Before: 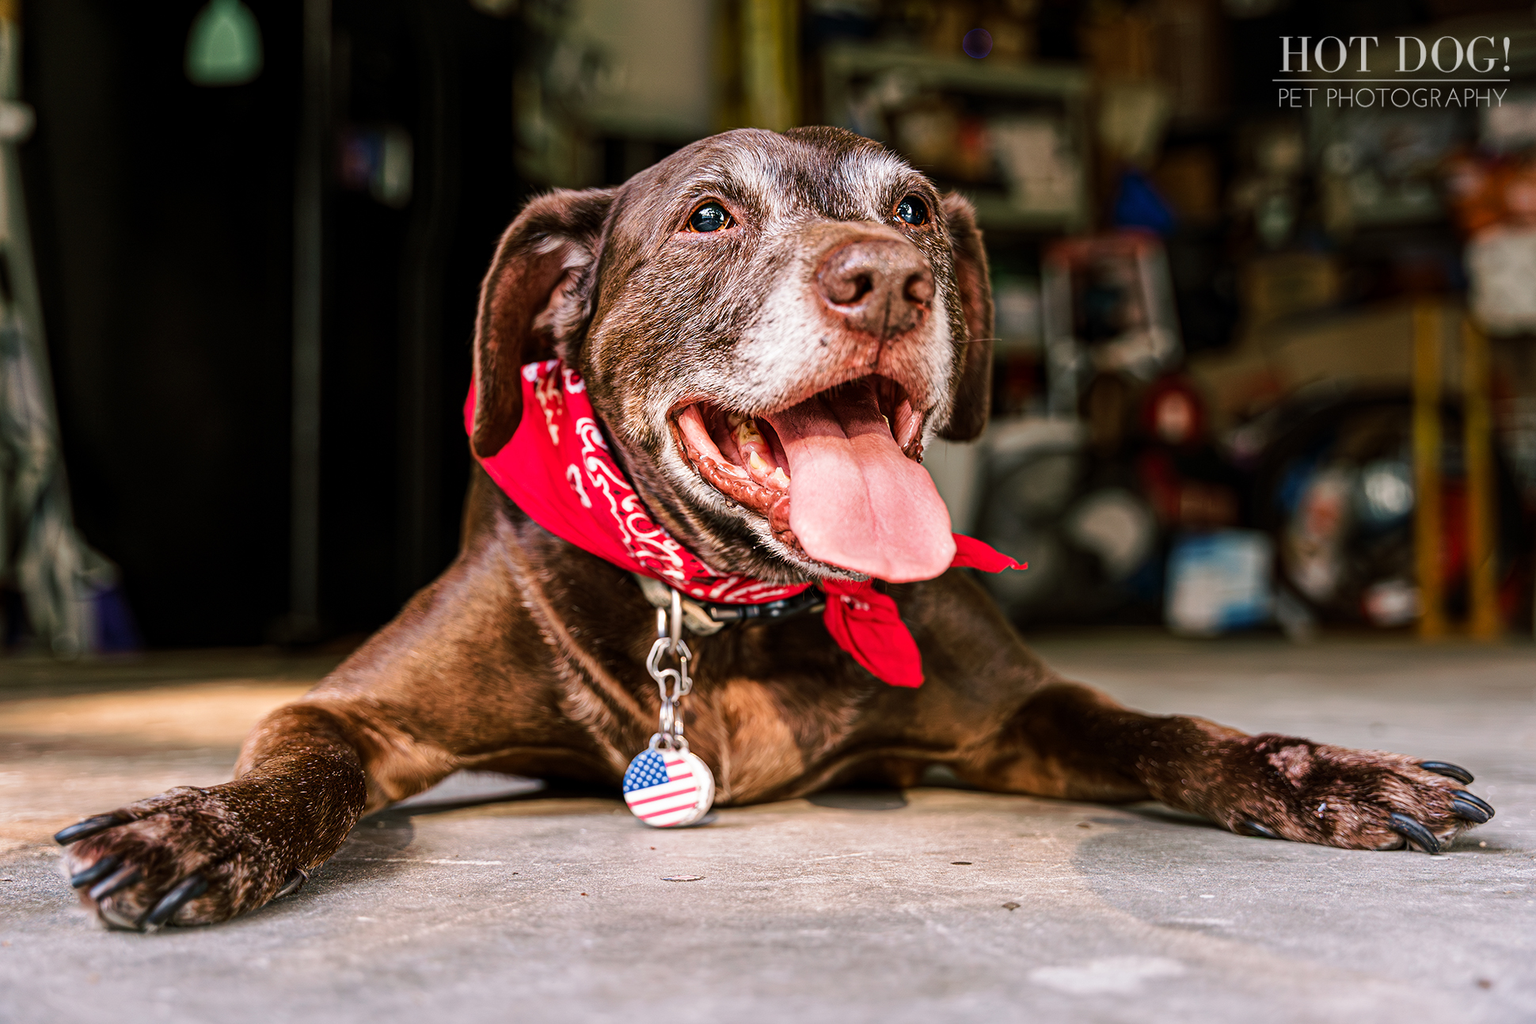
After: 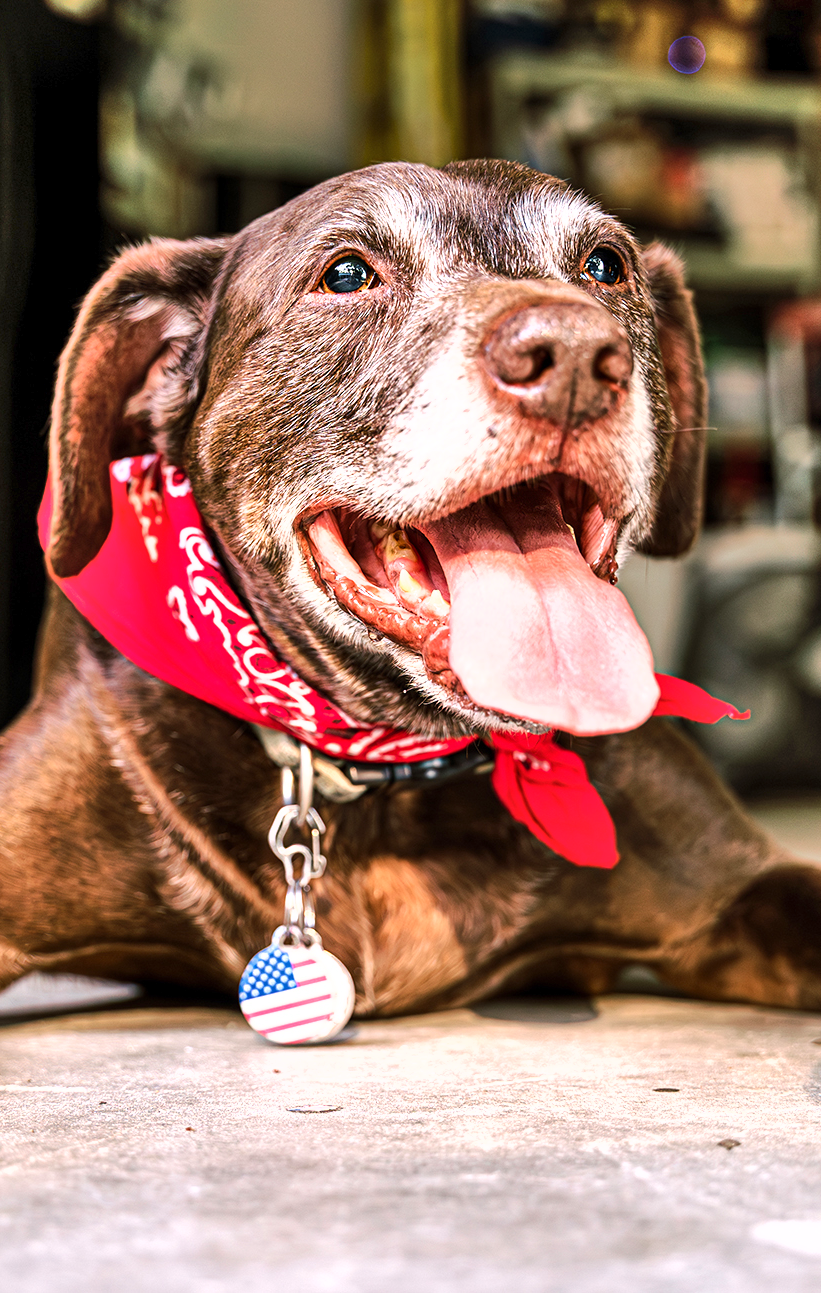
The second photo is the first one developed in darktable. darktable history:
exposure: exposure 0.663 EV, compensate highlight preservation false
shadows and highlights: shadows 75.66, highlights -23.55, highlights color adjustment 79.05%, soften with gaussian
crop: left 28.282%, right 29.385%
tone equalizer: edges refinement/feathering 500, mask exposure compensation -1.57 EV, preserve details no
